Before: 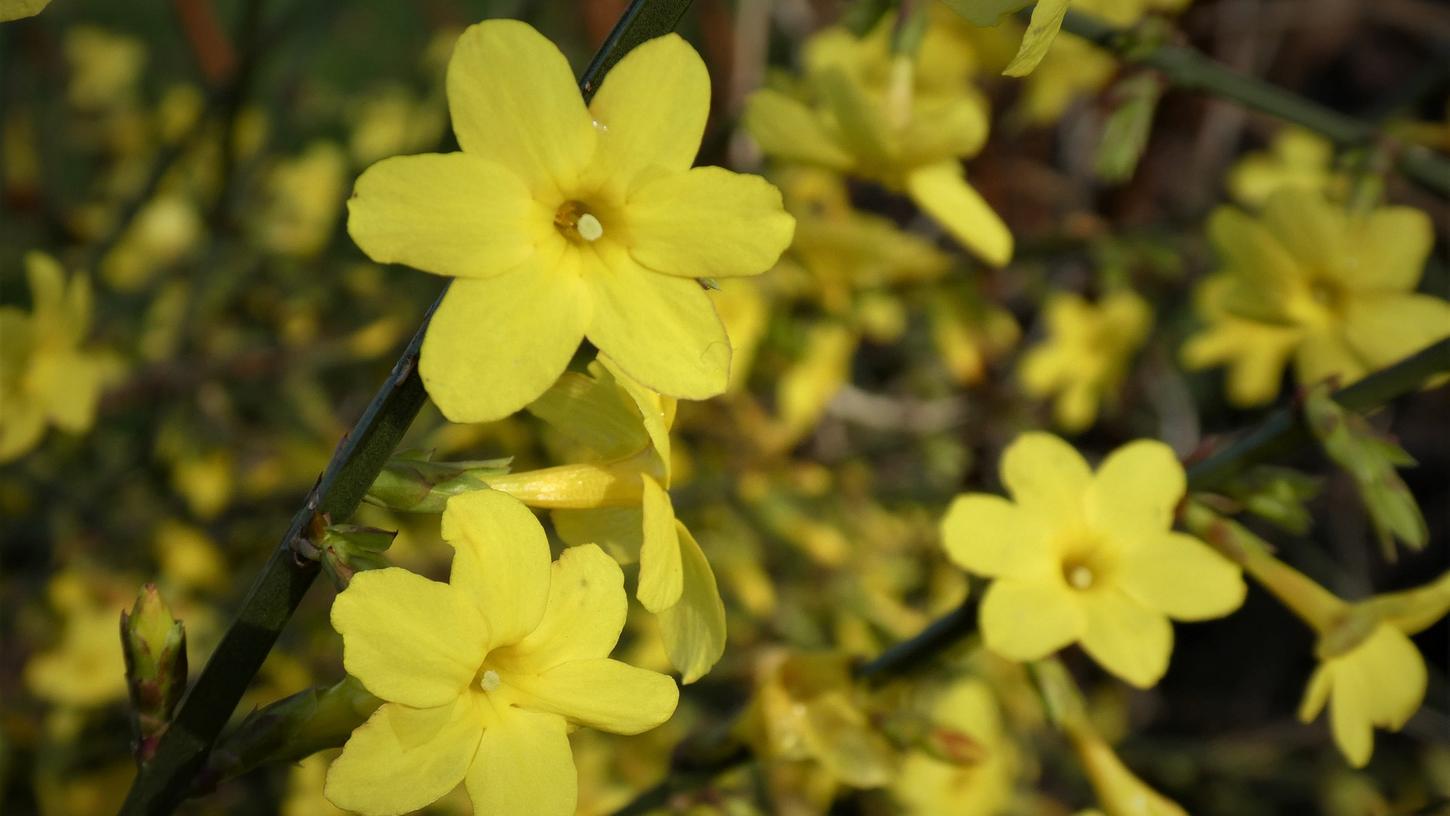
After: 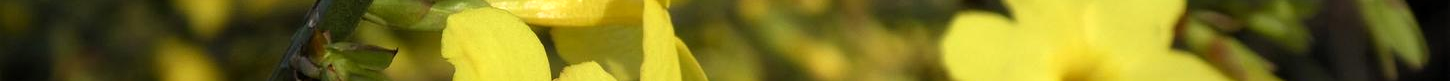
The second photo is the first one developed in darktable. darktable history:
tone equalizer: on, module defaults
levels: mode automatic, black 0.023%, white 99.97%, levels [0.062, 0.494, 0.925]
crop and rotate: top 59.084%, bottom 30.916%
